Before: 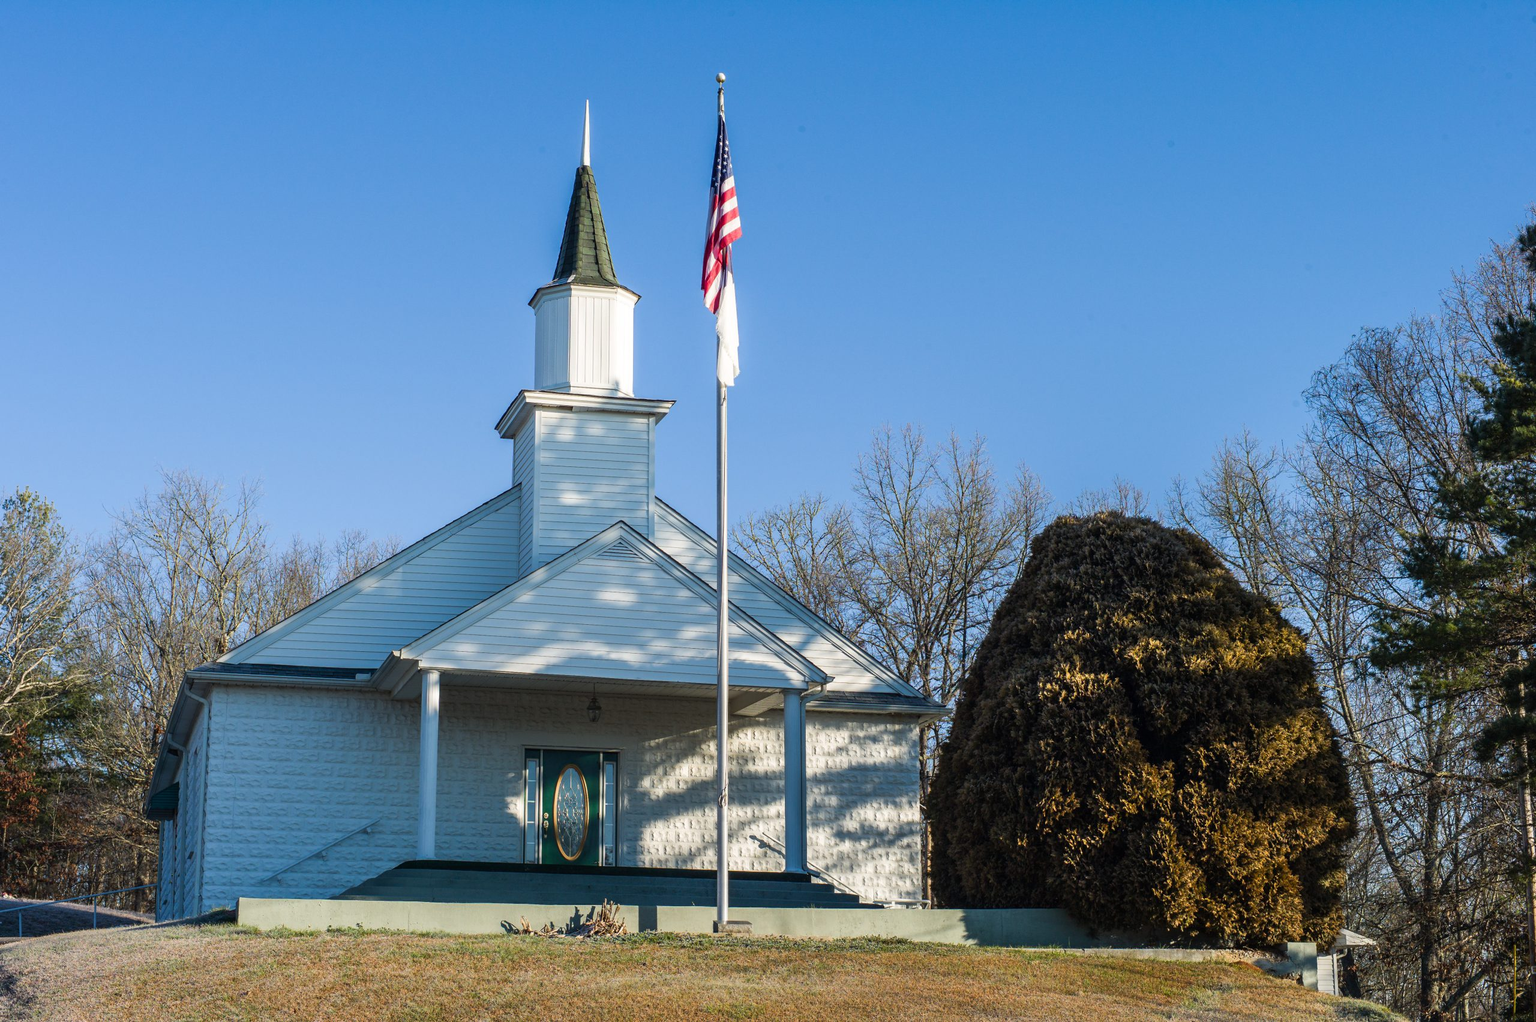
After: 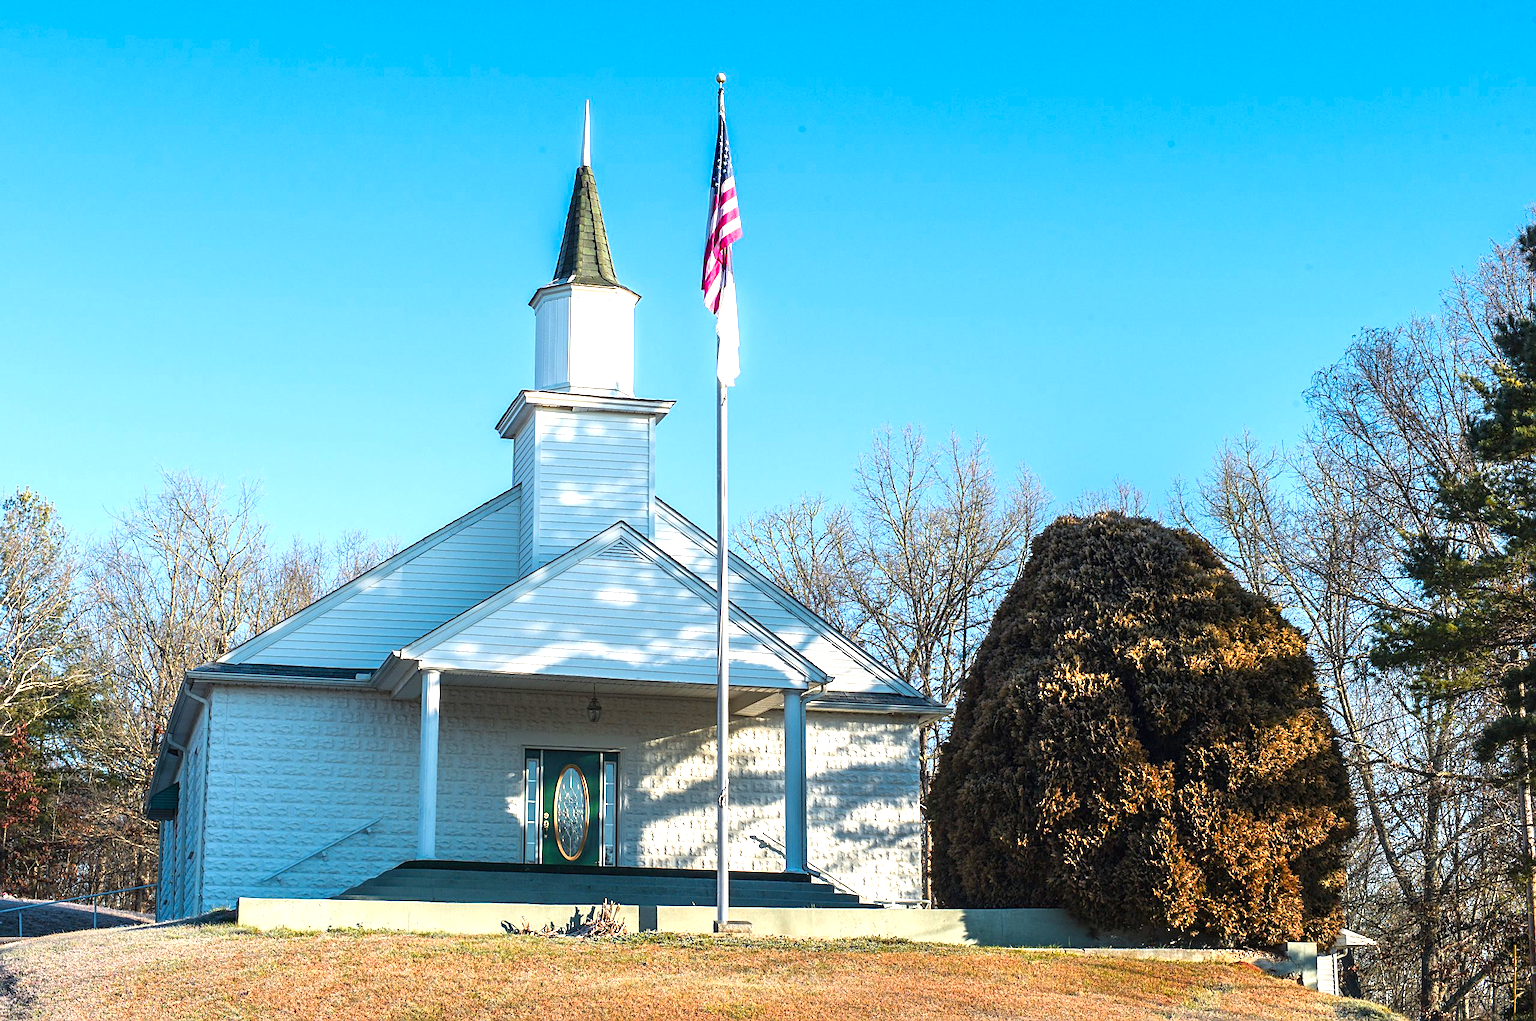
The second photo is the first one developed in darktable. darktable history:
tone equalizer: on, module defaults
sharpen: on, module defaults
color zones: curves: ch1 [(0.235, 0.558) (0.75, 0.5)]; ch2 [(0.25, 0.462) (0.749, 0.457)], mix 40.67%
exposure: black level correction 0, exposure 0.953 EV, compensate exposure bias true, compensate highlight preservation false
